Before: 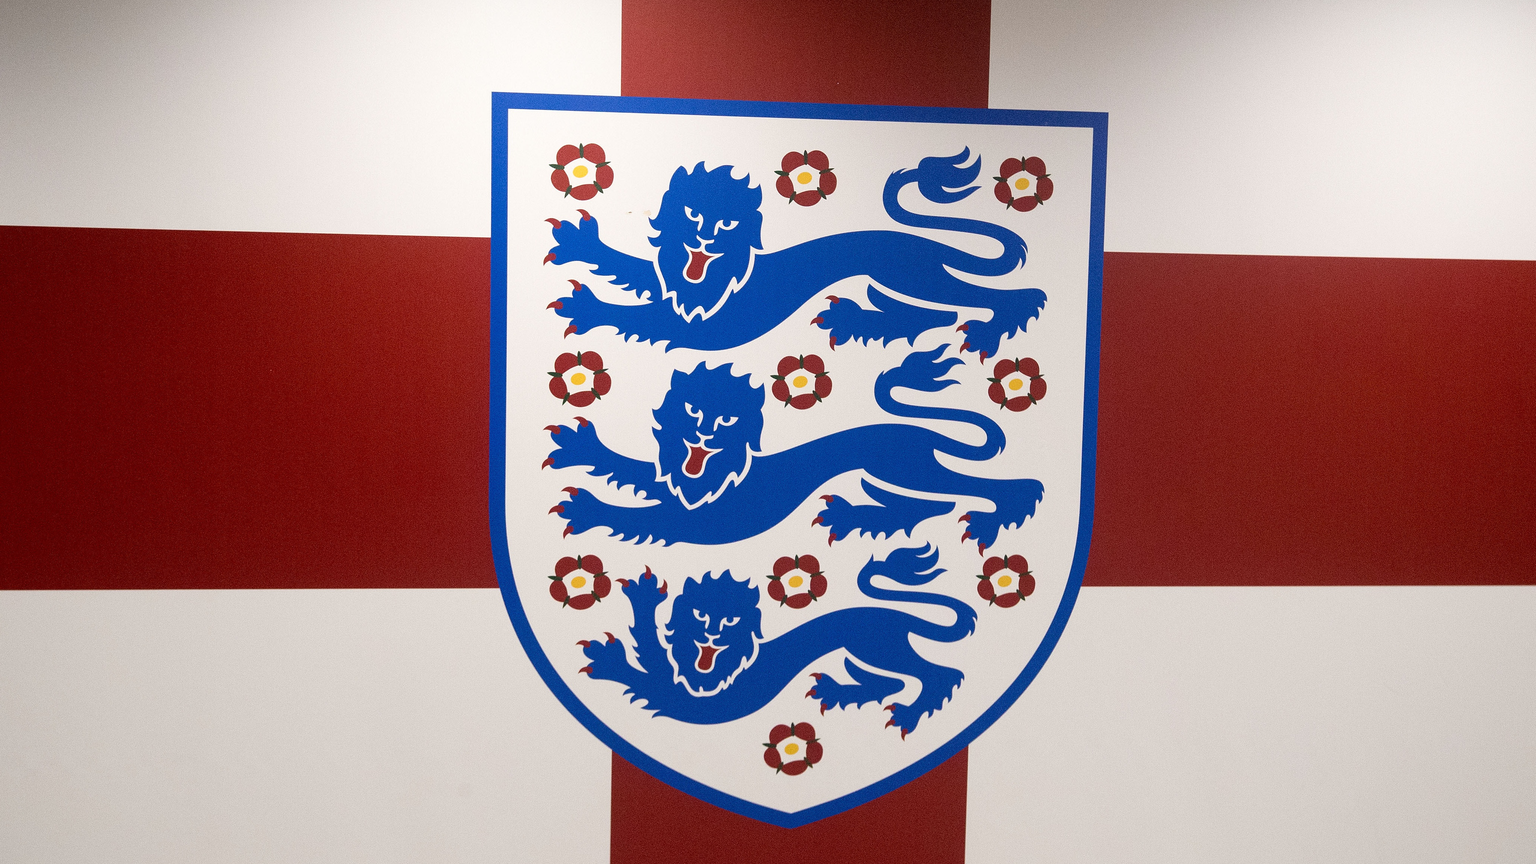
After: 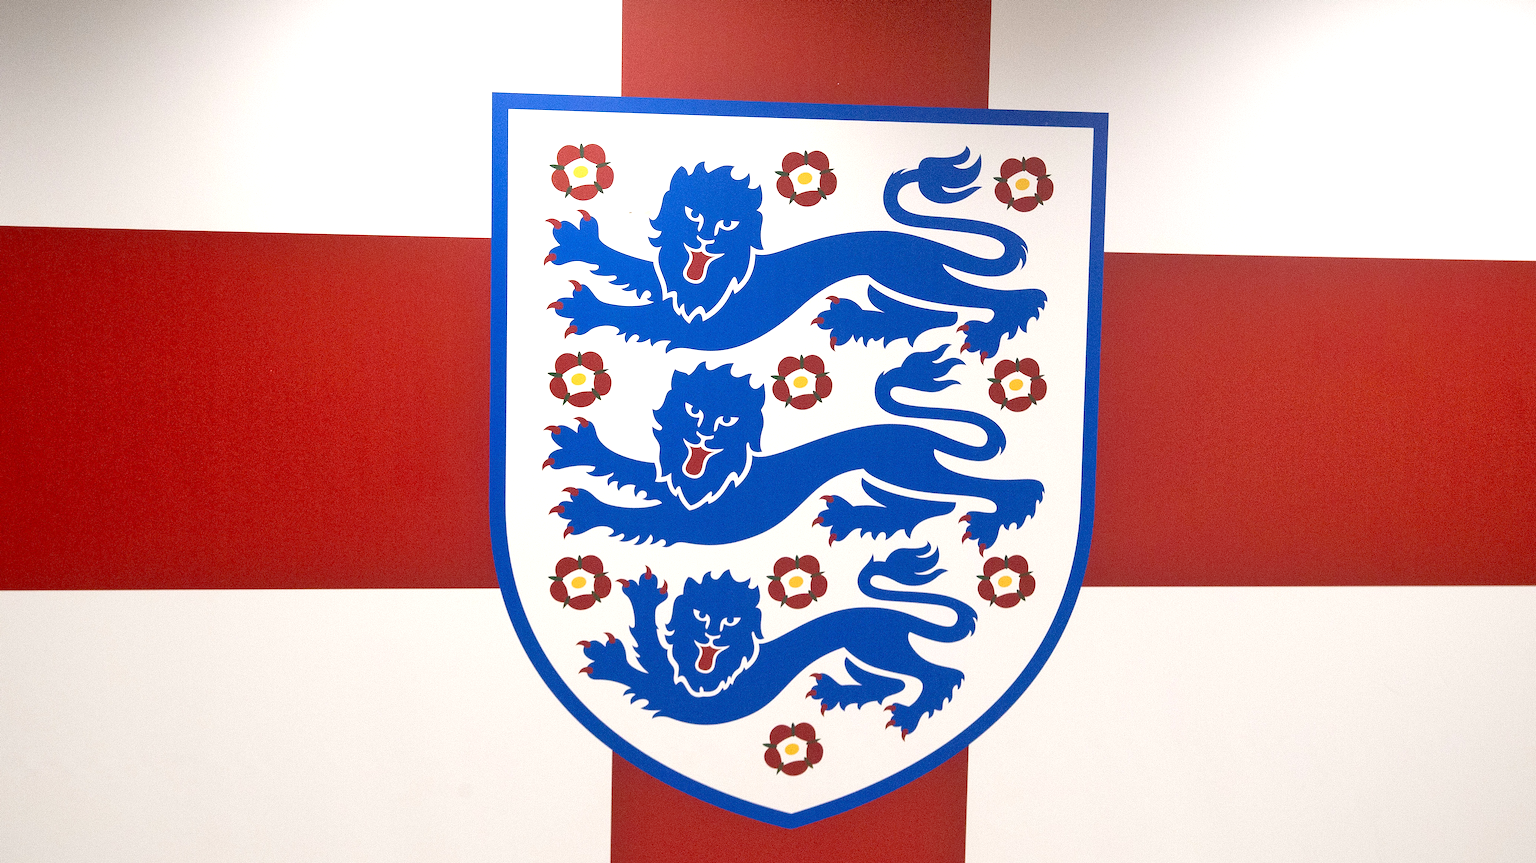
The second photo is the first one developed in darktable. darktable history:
exposure: black level correction 0.001, exposure 0.499 EV, compensate highlight preservation false
tone equalizer: -7 EV 0.15 EV, -6 EV 0.603 EV, -5 EV 1.18 EV, -4 EV 1.31 EV, -3 EV 1.16 EV, -2 EV 0.6 EV, -1 EV 0.151 EV
